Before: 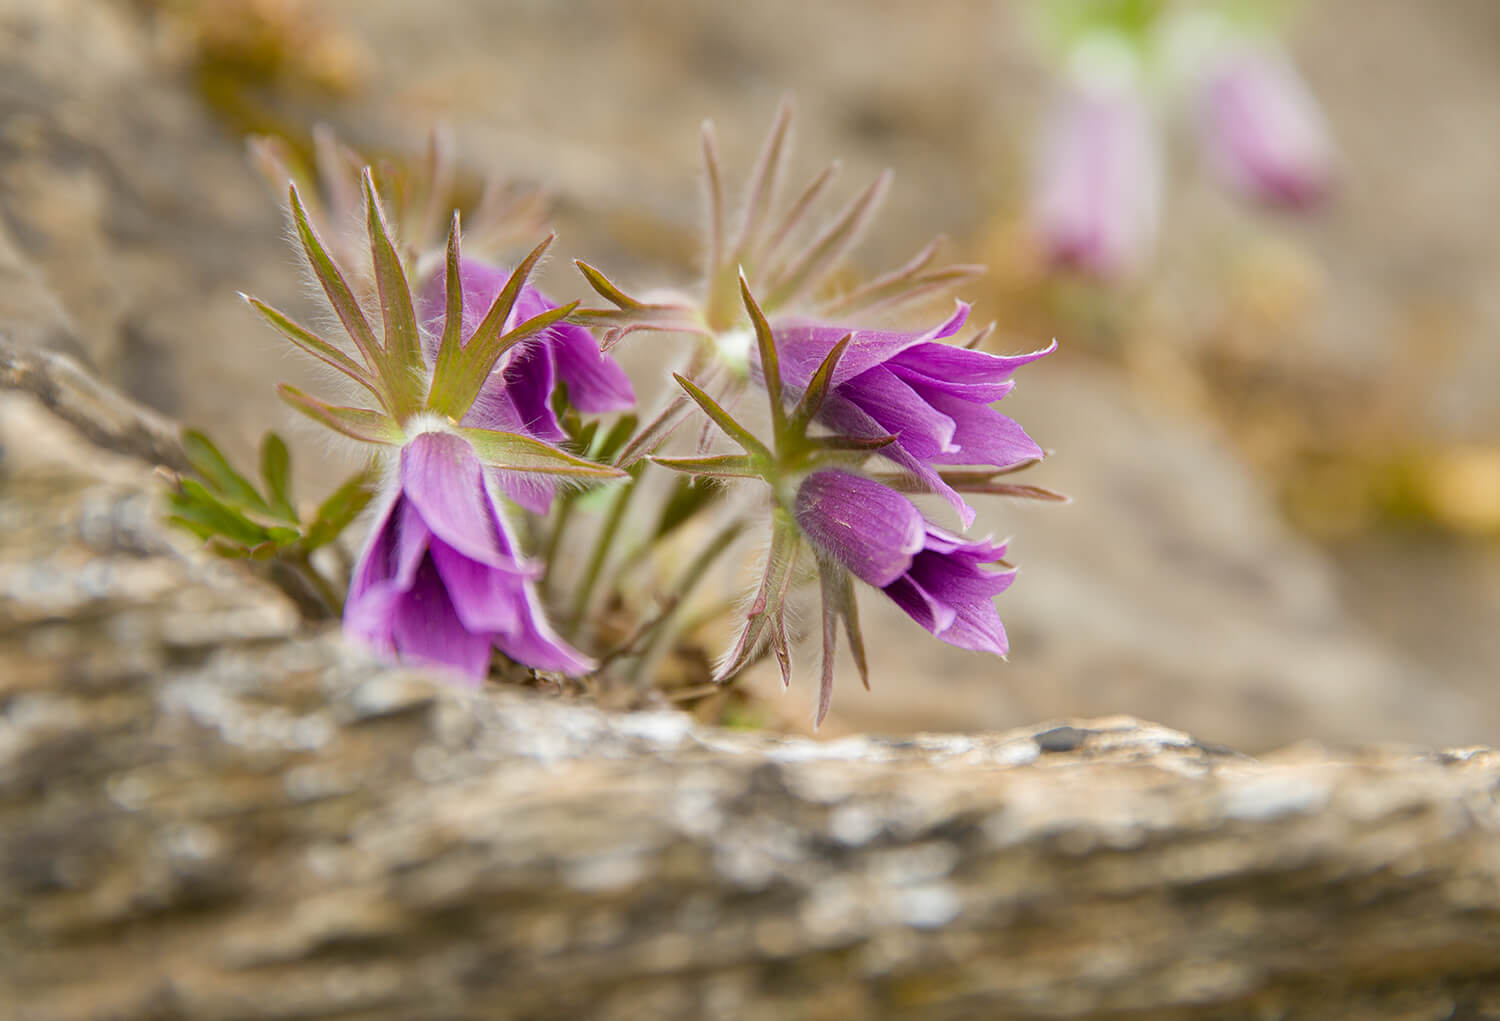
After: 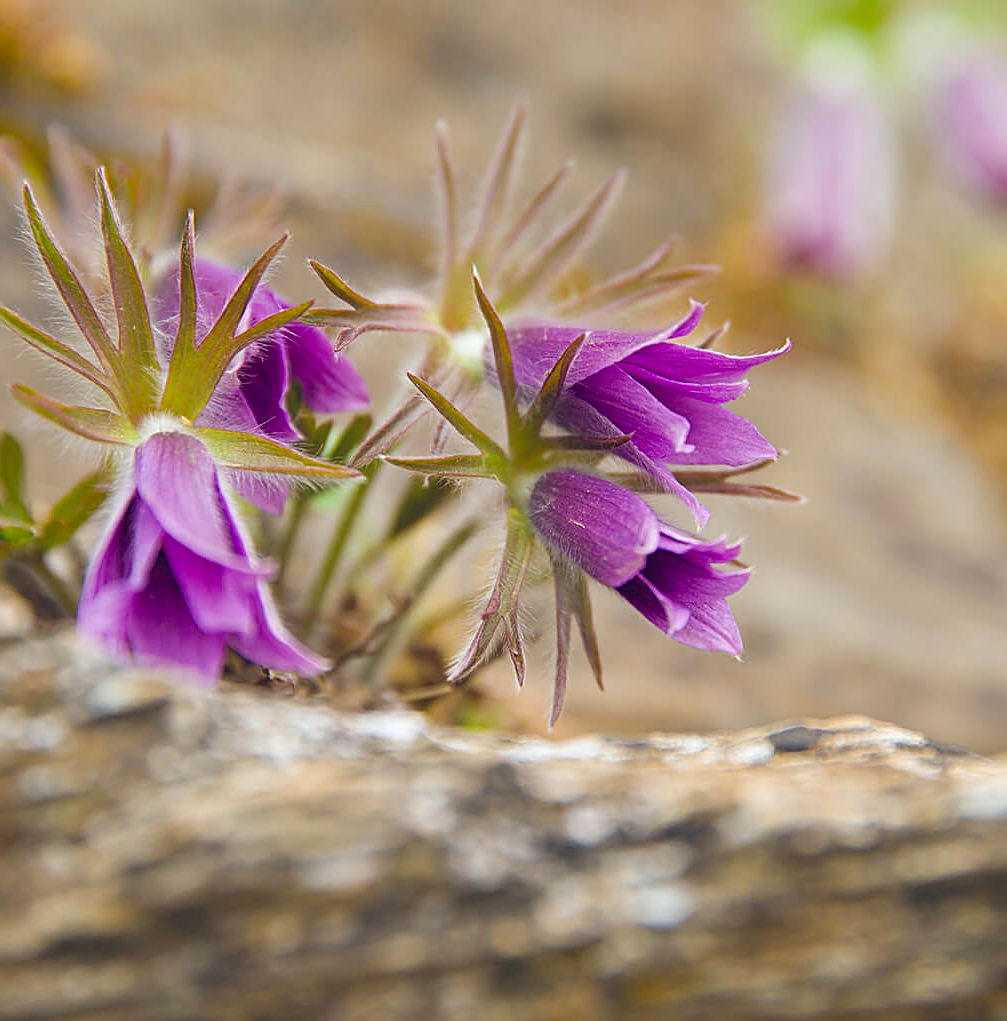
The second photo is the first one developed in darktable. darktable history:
crop and rotate: left 17.747%, right 15.097%
color balance rgb: global offset › luminance 0.416%, global offset › chroma 0.21%, global offset › hue 254.85°, perceptual saturation grading › global saturation 30.302%
sharpen: amount 0.534
color zones: curves: ch0 [(0.068, 0.464) (0.25, 0.5) (0.48, 0.508) (0.75, 0.536) (0.886, 0.476) (0.967, 0.456)]; ch1 [(0.066, 0.456) (0.25, 0.5) (0.616, 0.508) (0.746, 0.56) (0.934, 0.444)]
